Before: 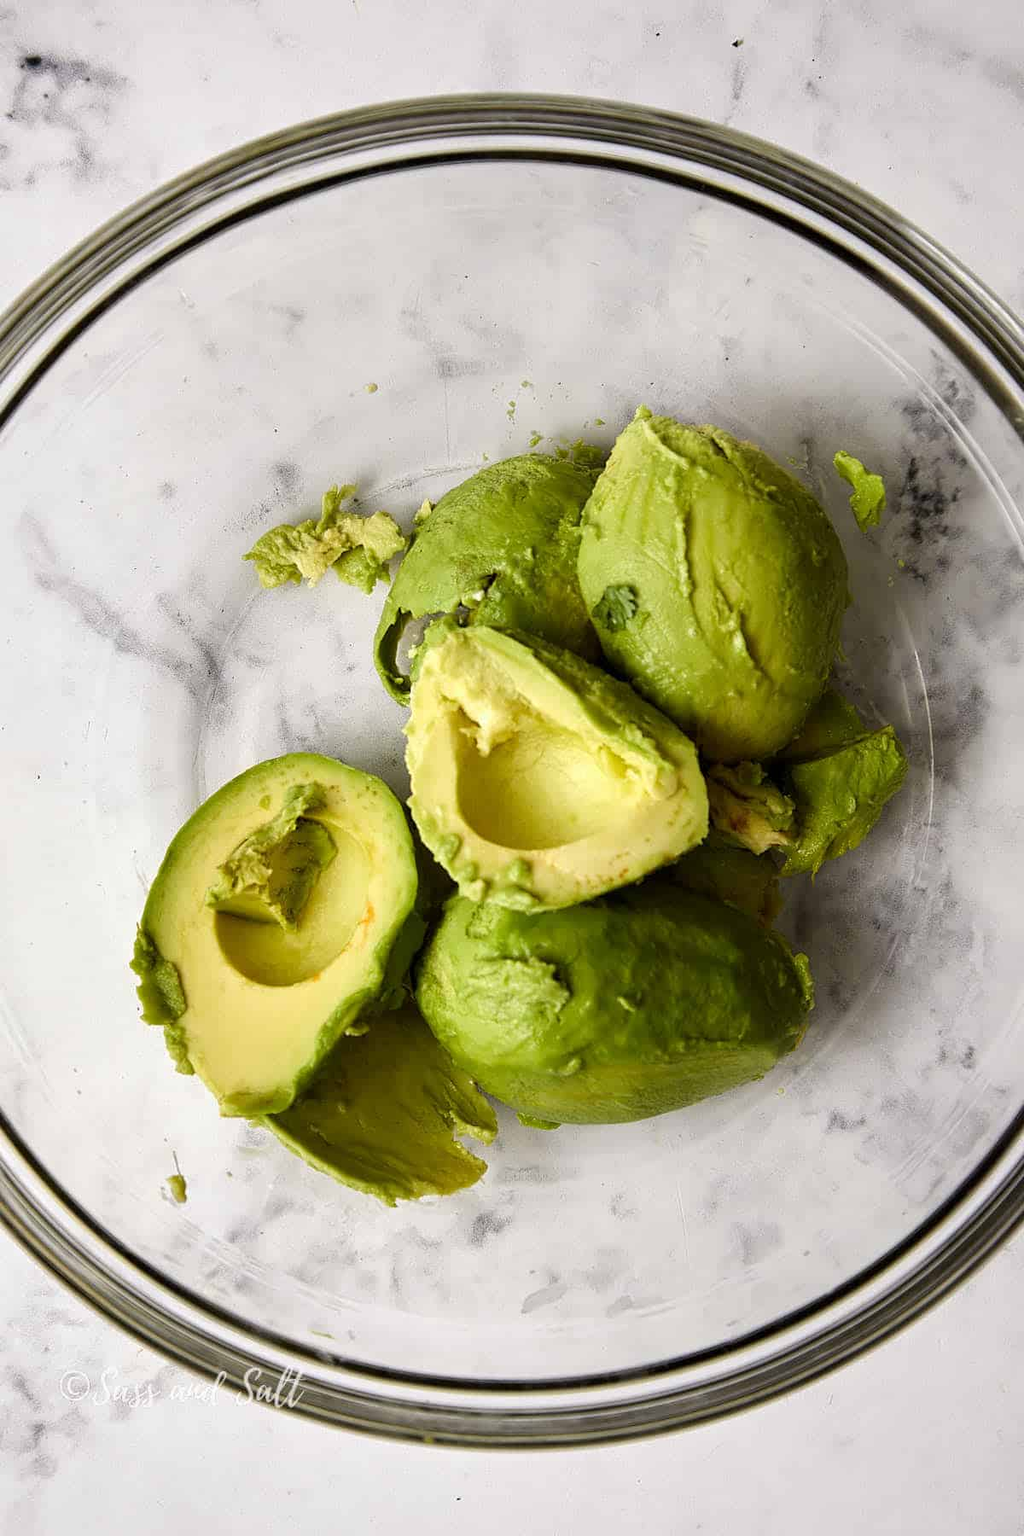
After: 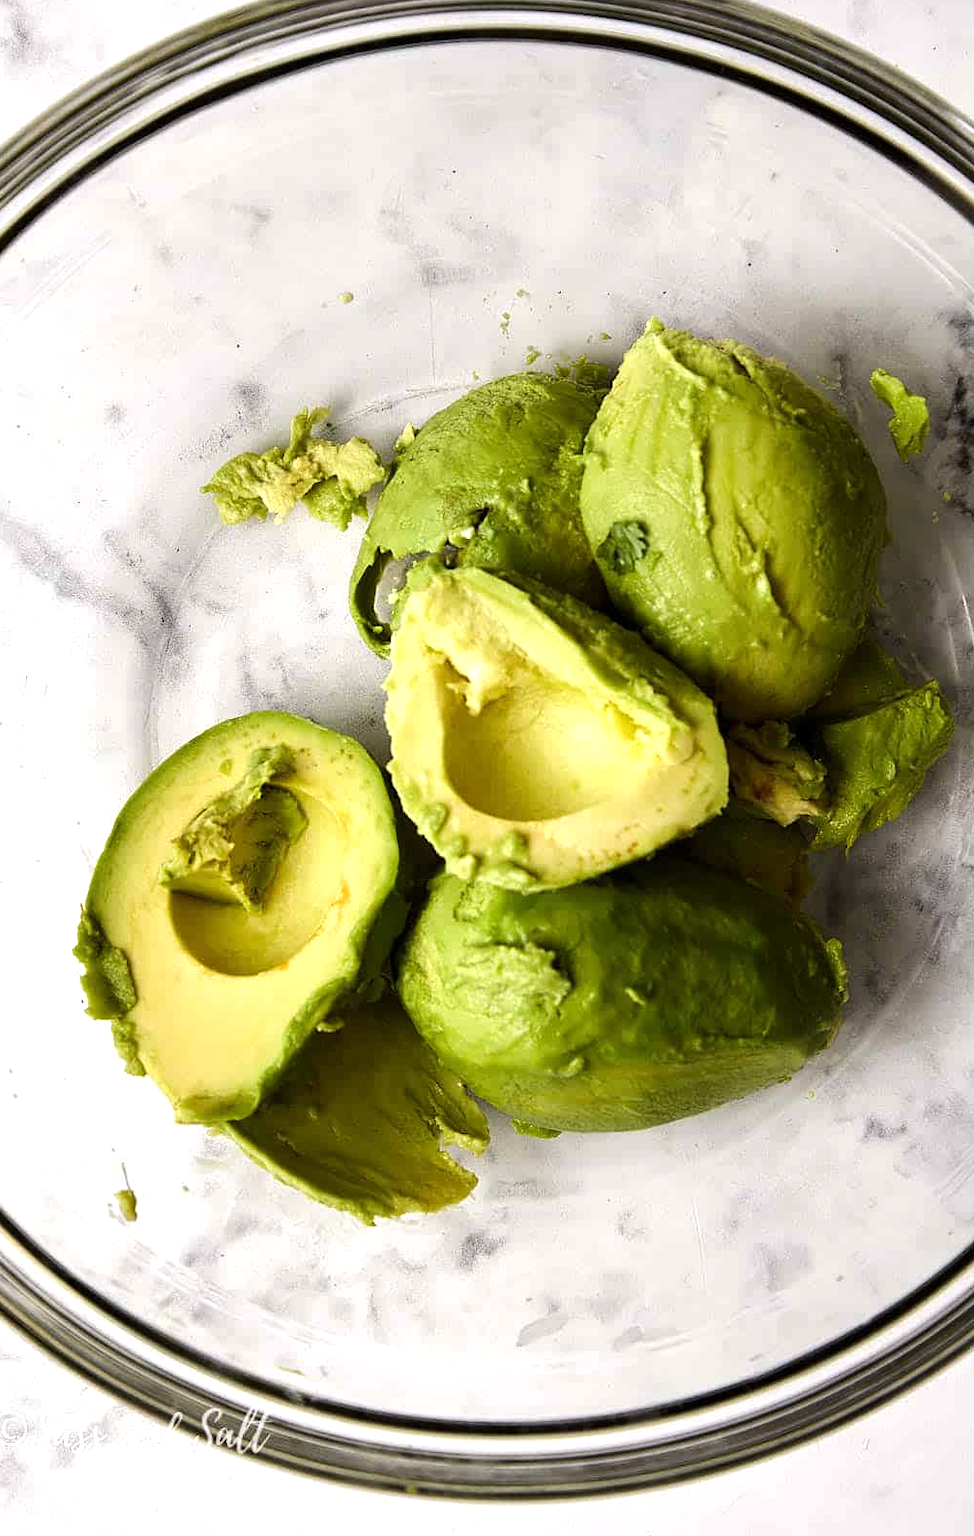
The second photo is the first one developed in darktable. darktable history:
white balance: emerald 1
tone equalizer: -8 EV -0.417 EV, -7 EV -0.389 EV, -6 EV -0.333 EV, -5 EV -0.222 EV, -3 EV 0.222 EV, -2 EV 0.333 EV, -1 EV 0.389 EV, +0 EV 0.417 EV, edges refinement/feathering 500, mask exposure compensation -1.57 EV, preserve details no
crop: left 6.446%, top 8.188%, right 9.538%, bottom 3.548%
